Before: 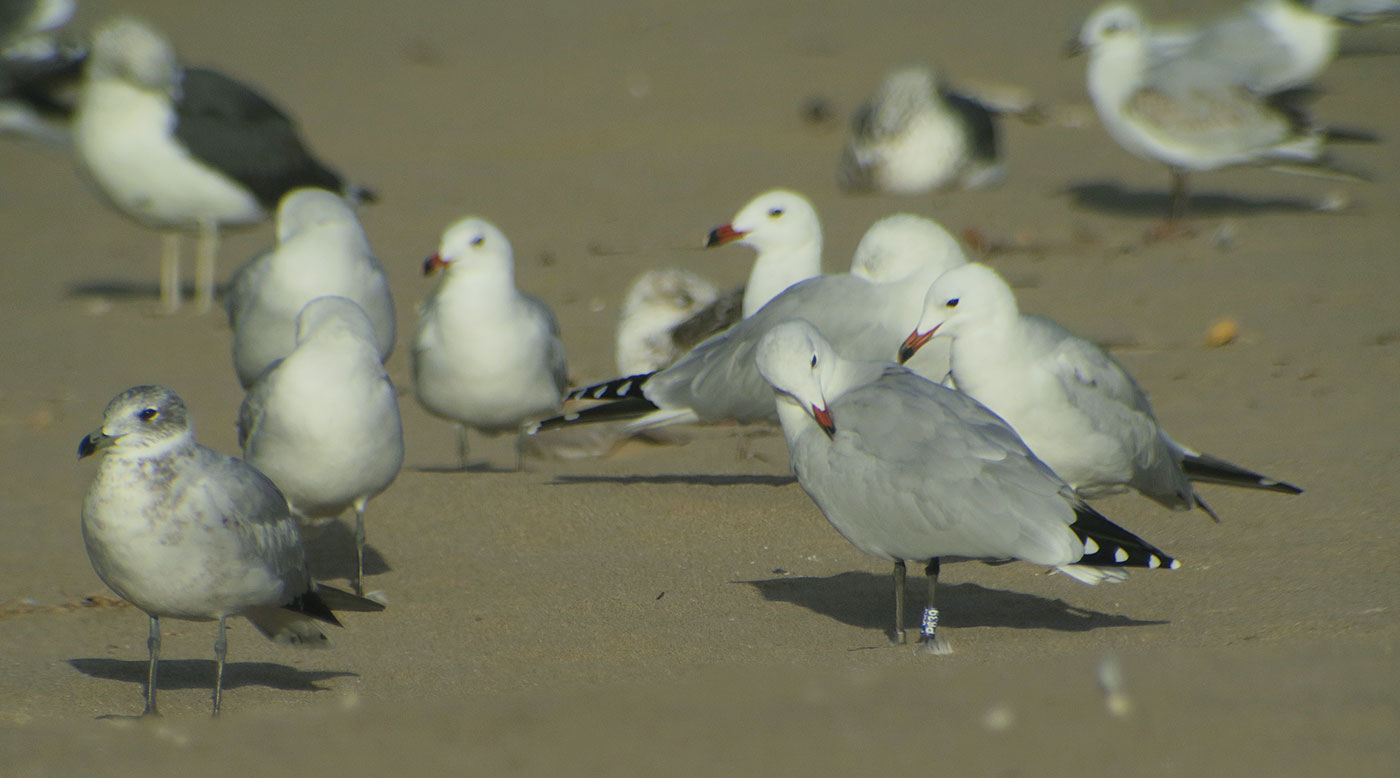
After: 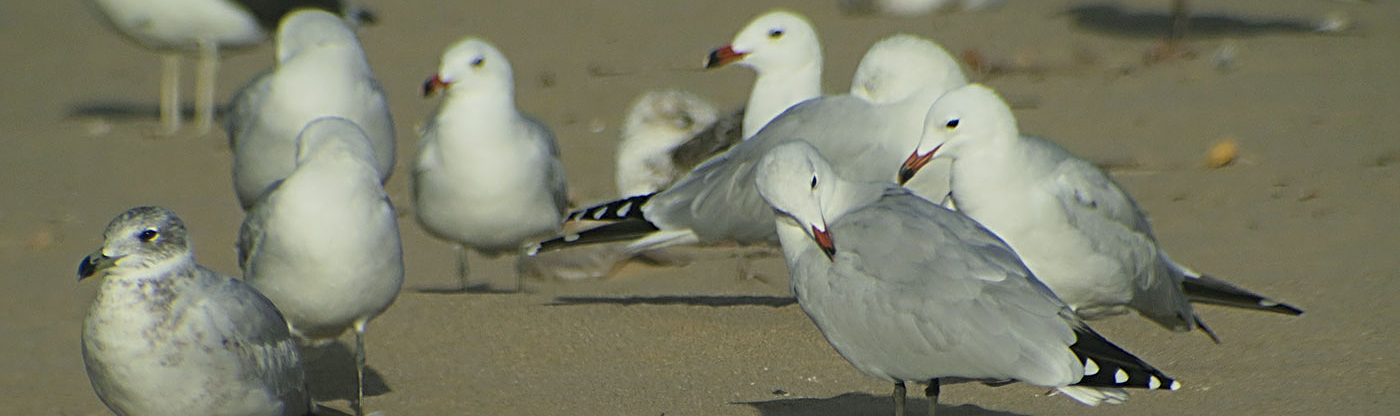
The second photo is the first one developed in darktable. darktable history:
sharpen: radius 4
crop and rotate: top 23.043%, bottom 23.437%
